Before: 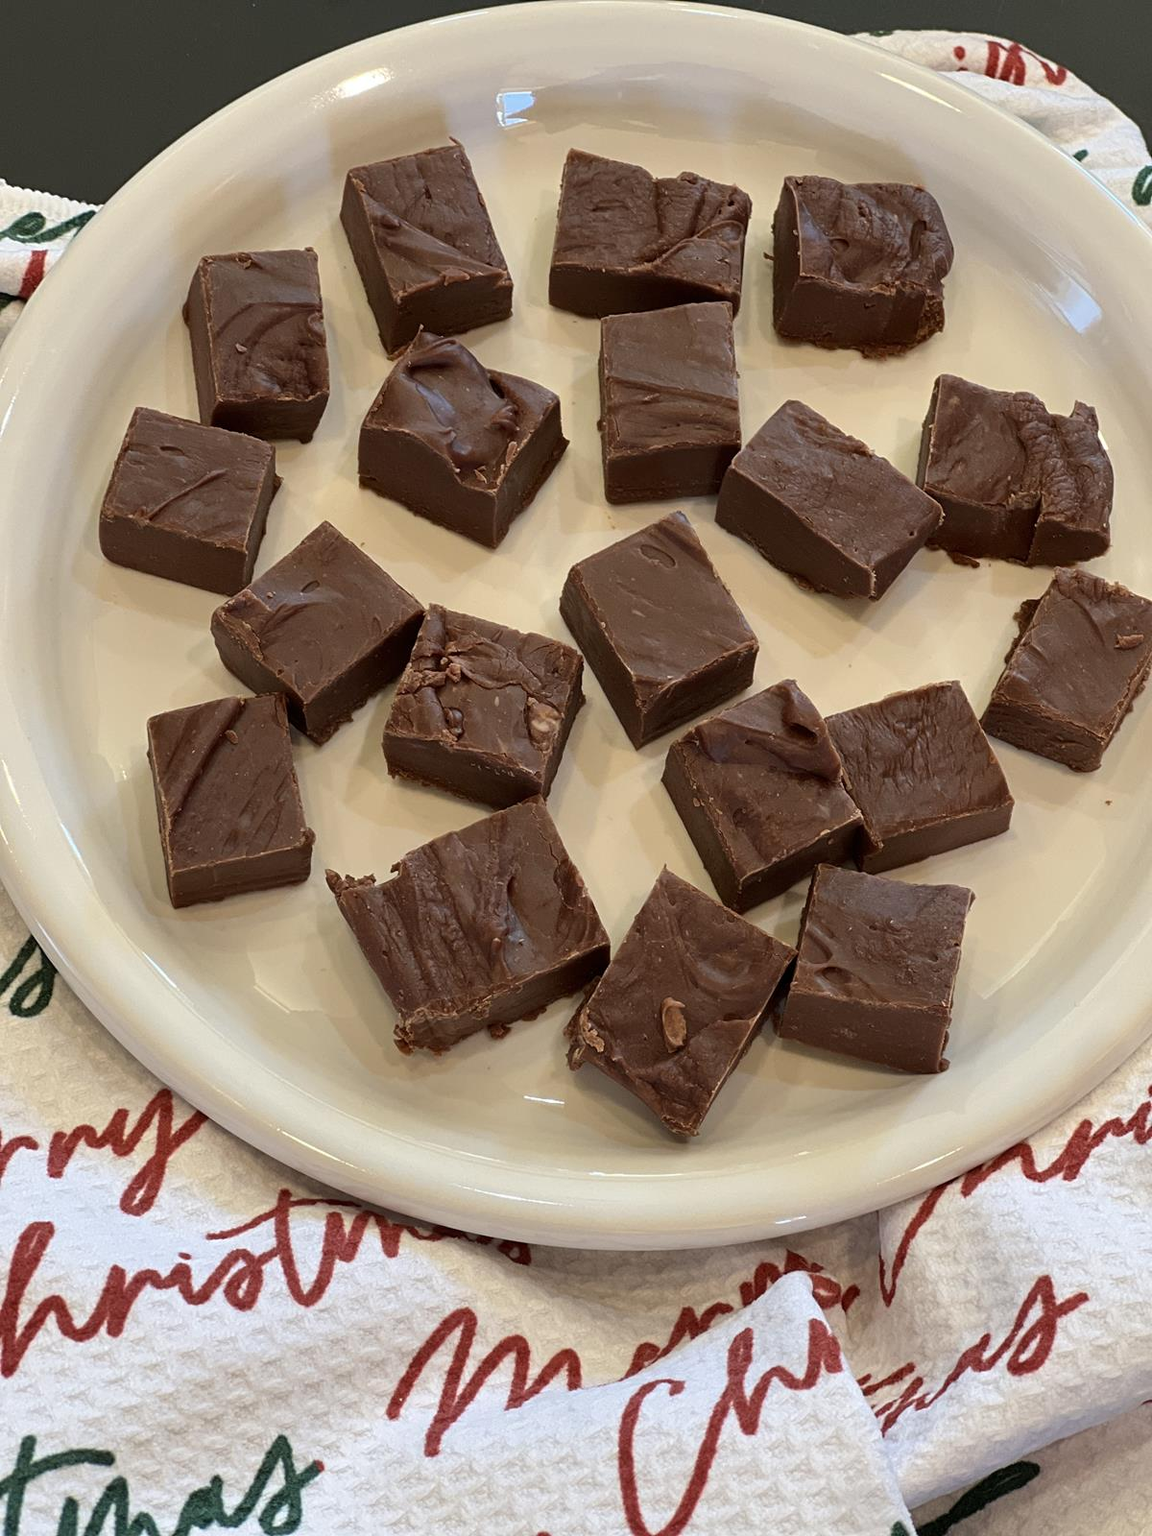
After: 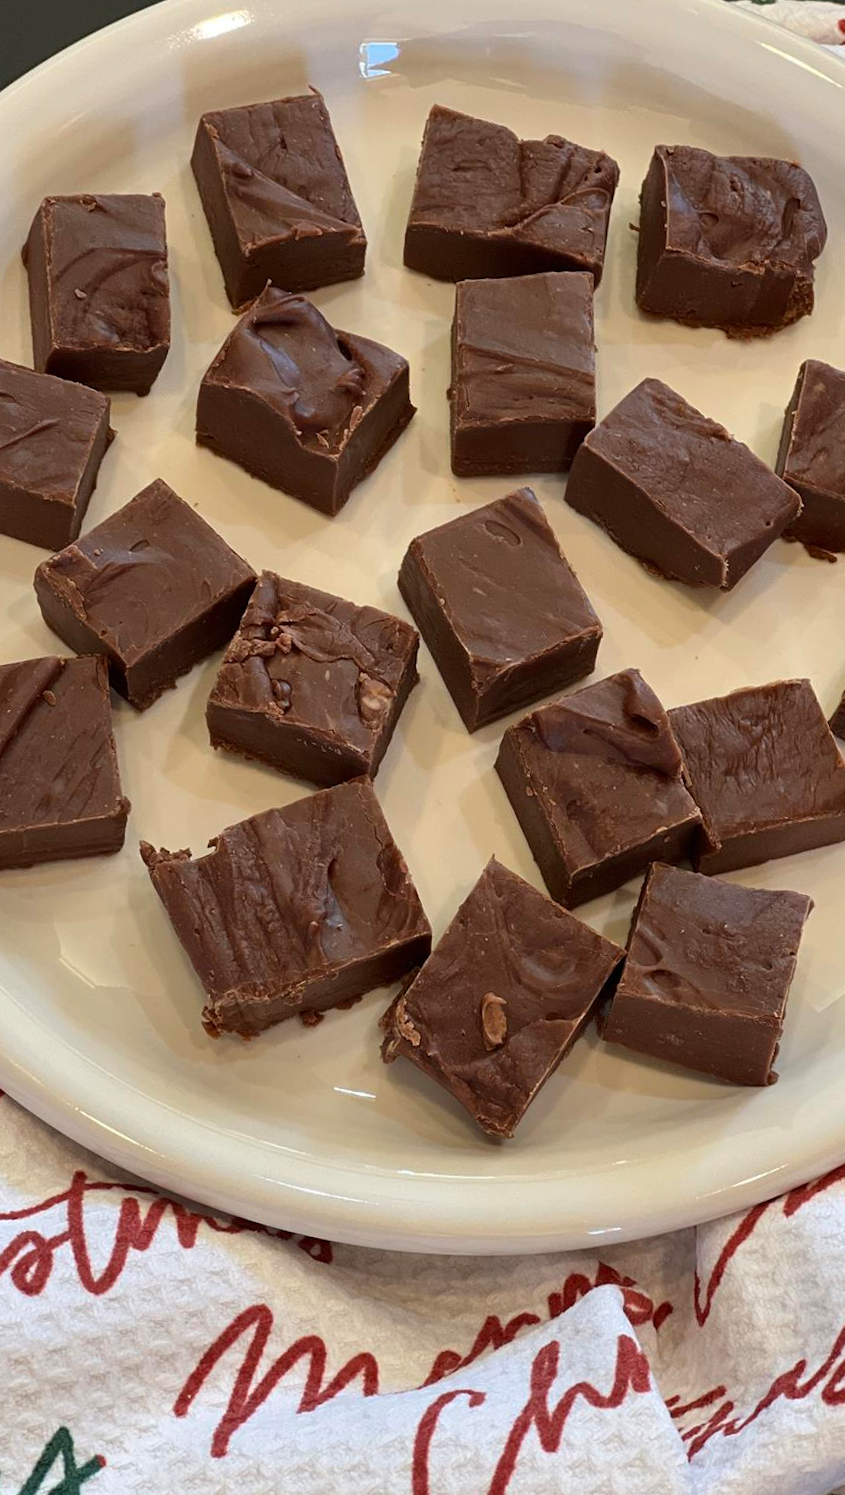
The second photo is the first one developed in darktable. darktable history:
crop and rotate: angle -3°, left 13.915%, top 0.038%, right 10.788%, bottom 0.082%
